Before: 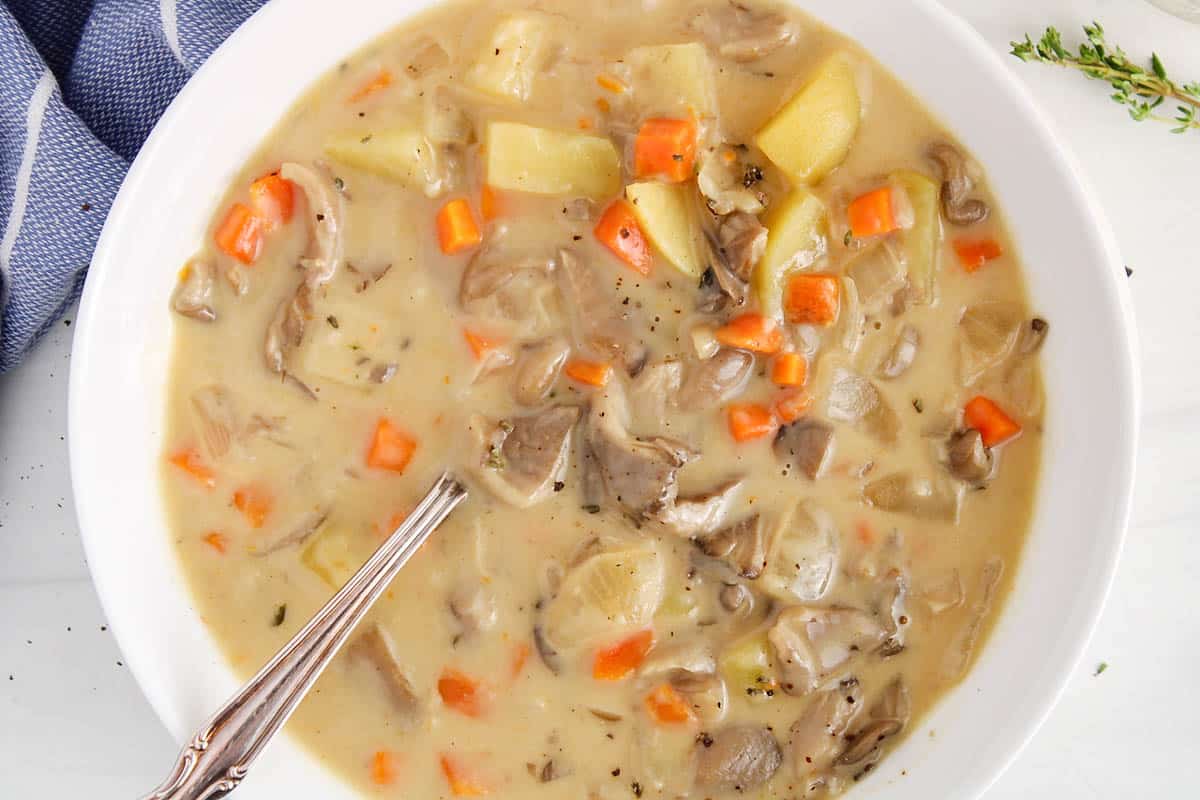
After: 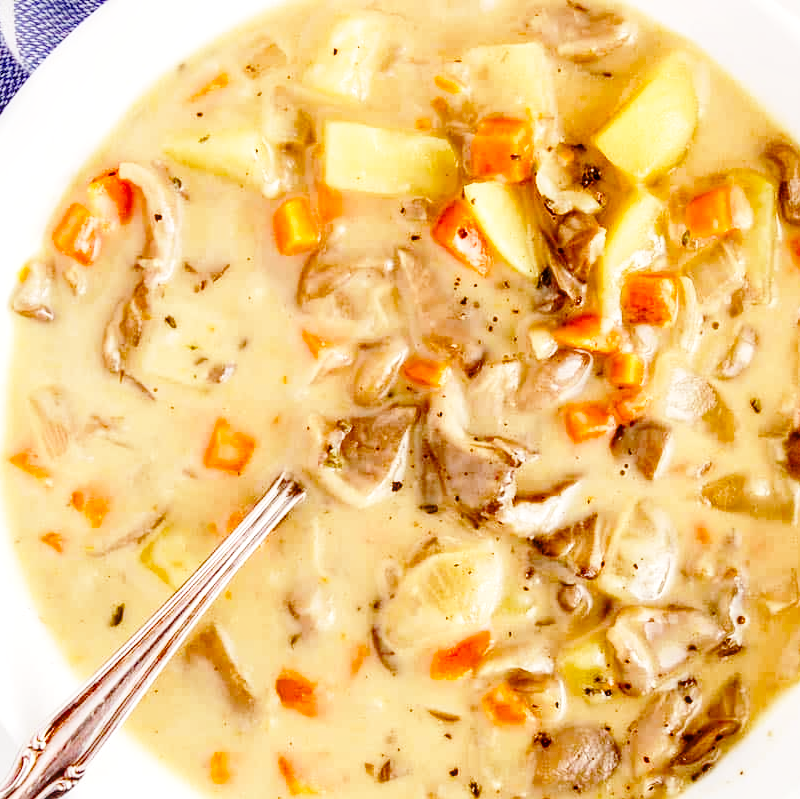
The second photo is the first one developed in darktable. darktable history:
crop and rotate: left 13.561%, right 19.745%
base curve: curves: ch0 [(0, 0) (0.028, 0.03) (0.121, 0.232) (0.46, 0.748) (0.859, 0.968) (1, 1)], preserve colors none
local contrast: on, module defaults
color balance rgb: power › chroma 1.06%, power › hue 25.43°, highlights gain › chroma 0.118%, highlights gain › hue 332.55°, perceptual saturation grading › global saturation 20%, perceptual saturation grading › highlights -25.53%, perceptual saturation grading › shadows 25.266%, global vibrance 16.71%, saturation formula JzAzBz (2021)
